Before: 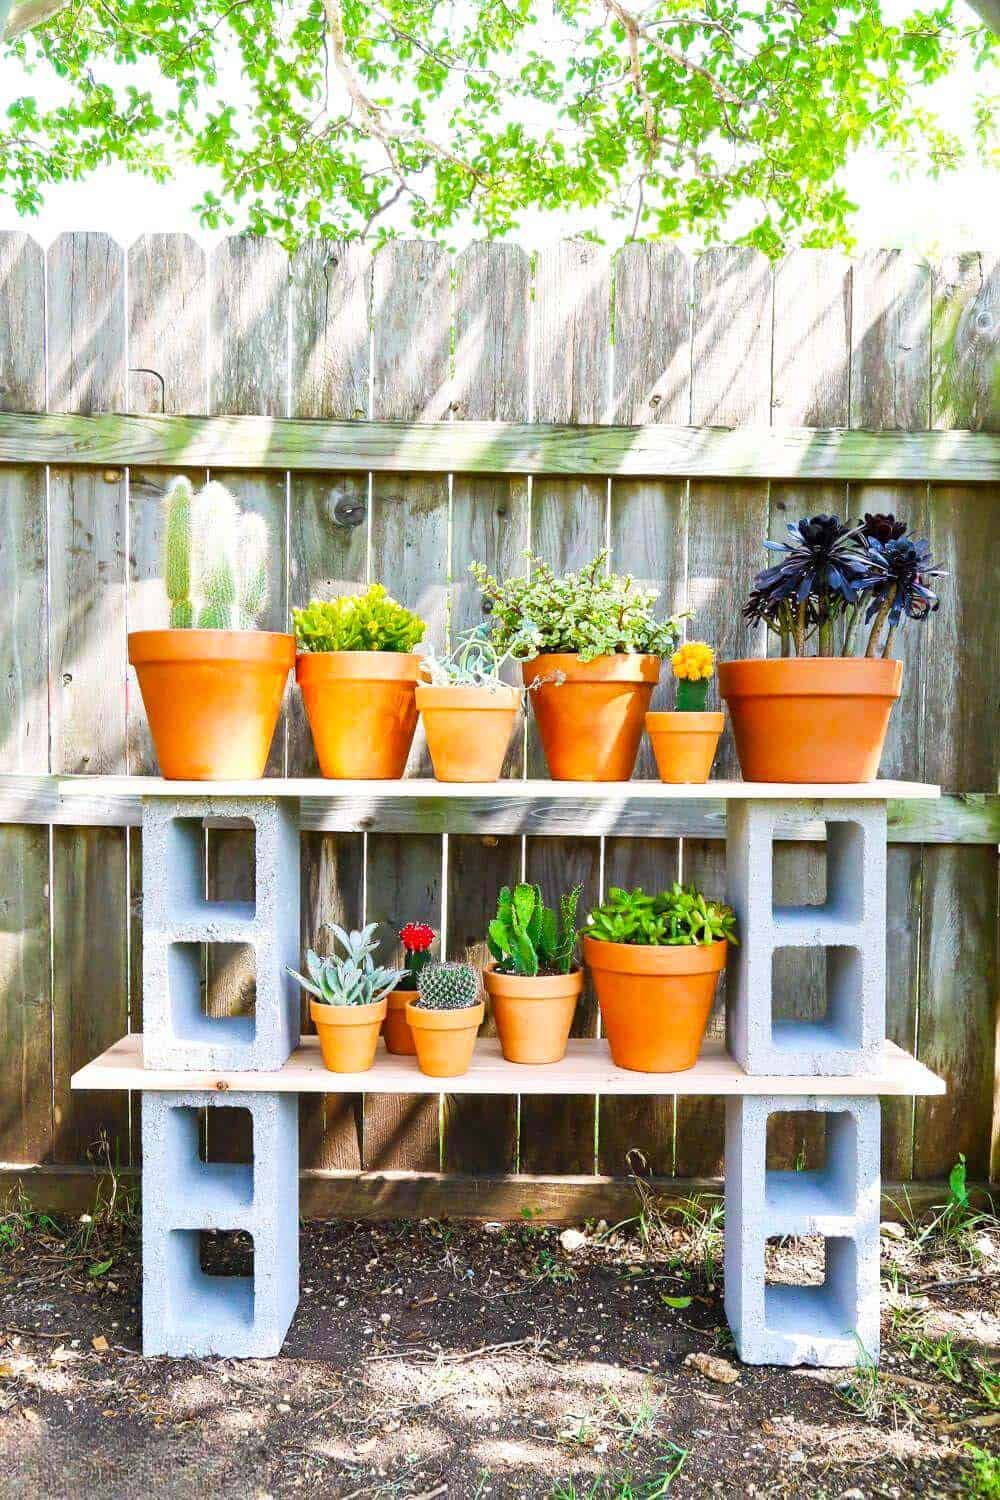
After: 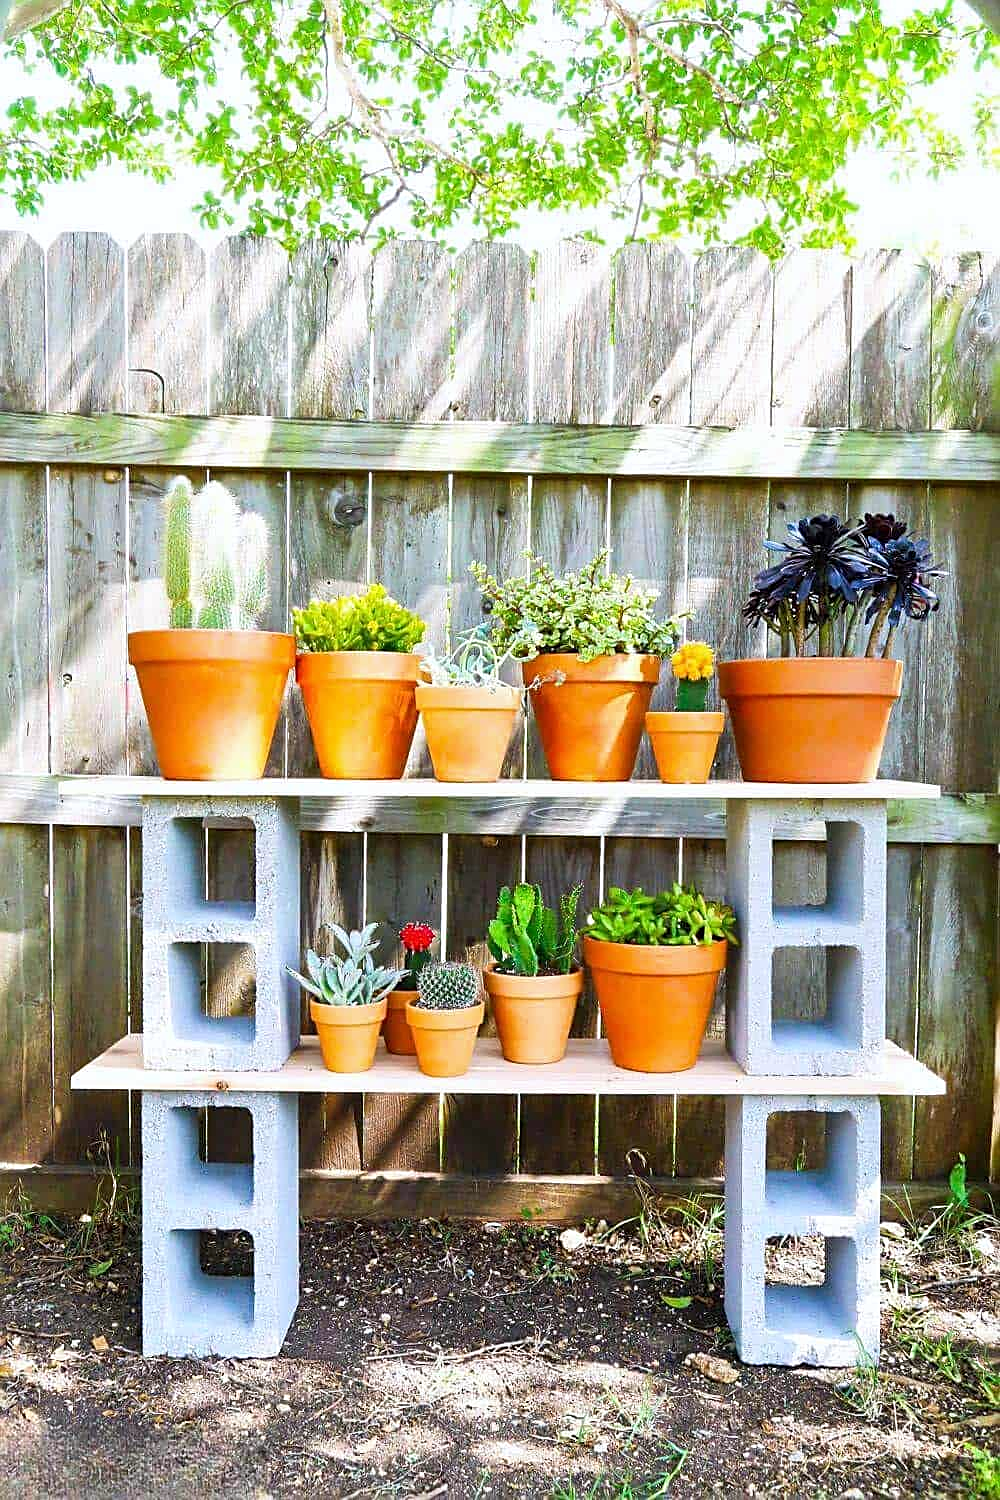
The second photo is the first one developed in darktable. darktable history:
white balance: red 0.988, blue 1.017
sharpen: on, module defaults
